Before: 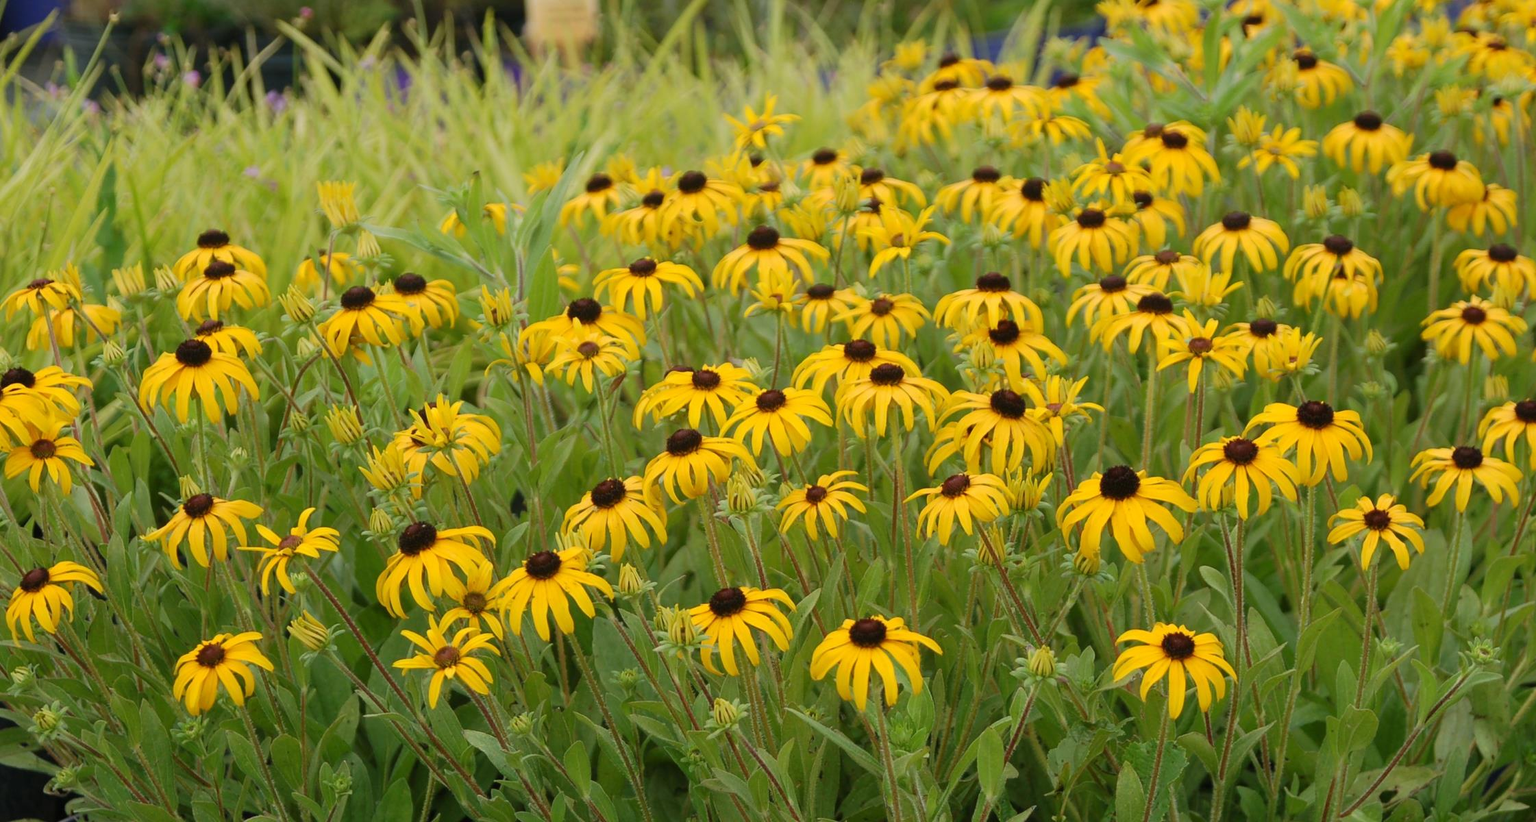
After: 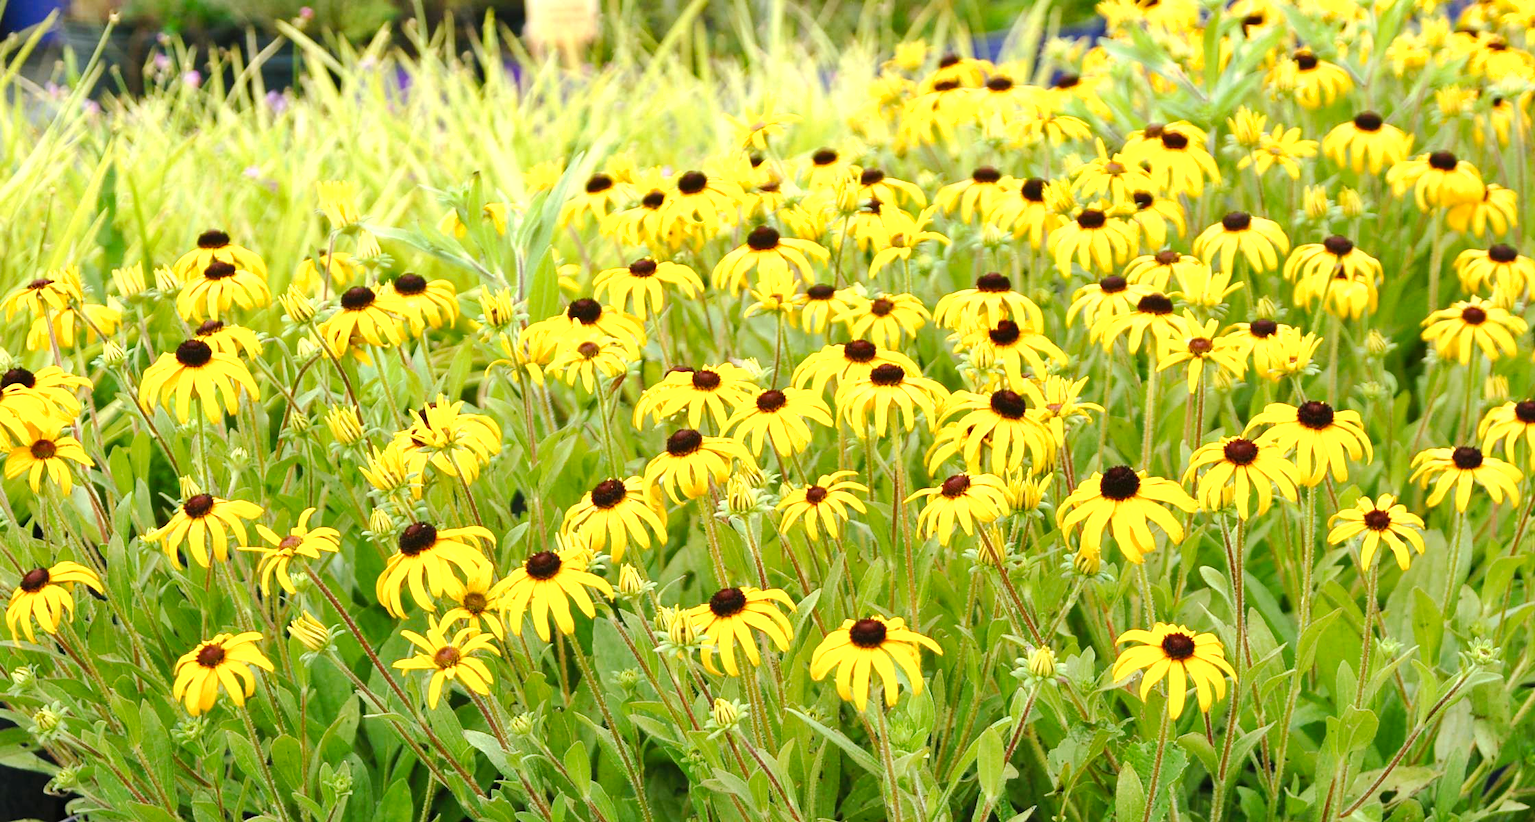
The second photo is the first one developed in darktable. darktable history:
exposure: black level correction 0, exposure 1.287 EV, compensate highlight preservation false
tone curve: curves: ch0 [(0.003, 0) (0.066, 0.031) (0.163, 0.112) (0.264, 0.238) (0.395, 0.408) (0.517, 0.56) (0.684, 0.734) (0.791, 0.814) (1, 1)]; ch1 [(0, 0) (0.164, 0.115) (0.337, 0.332) (0.39, 0.398) (0.464, 0.461) (0.501, 0.5) (0.507, 0.5) (0.534, 0.532) (0.577, 0.59) (0.652, 0.681) (0.733, 0.749) (0.811, 0.796) (1, 1)]; ch2 [(0, 0) (0.337, 0.382) (0.464, 0.476) (0.501, 0.5) (0.527, 0.54) (0.551, 0.565) (0.6, 0.59) (0.687, 0.675) (1, 1)], preserve colors none
shadows and highlights: shadows 31.89, highlights -32.61, soften with gaussian
